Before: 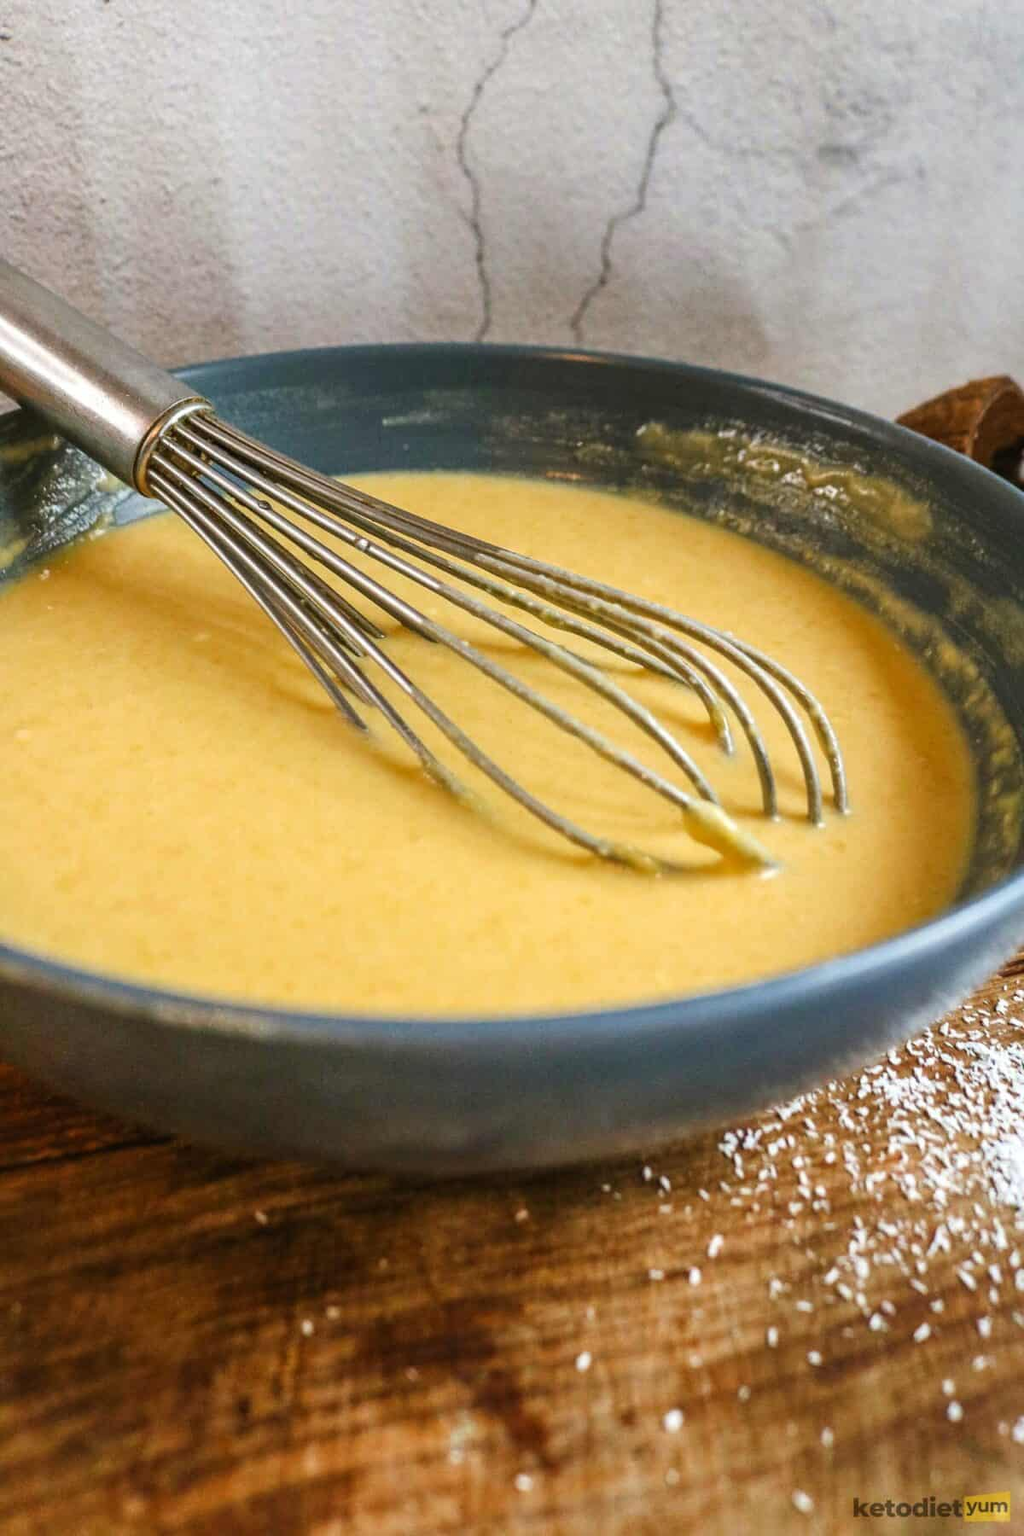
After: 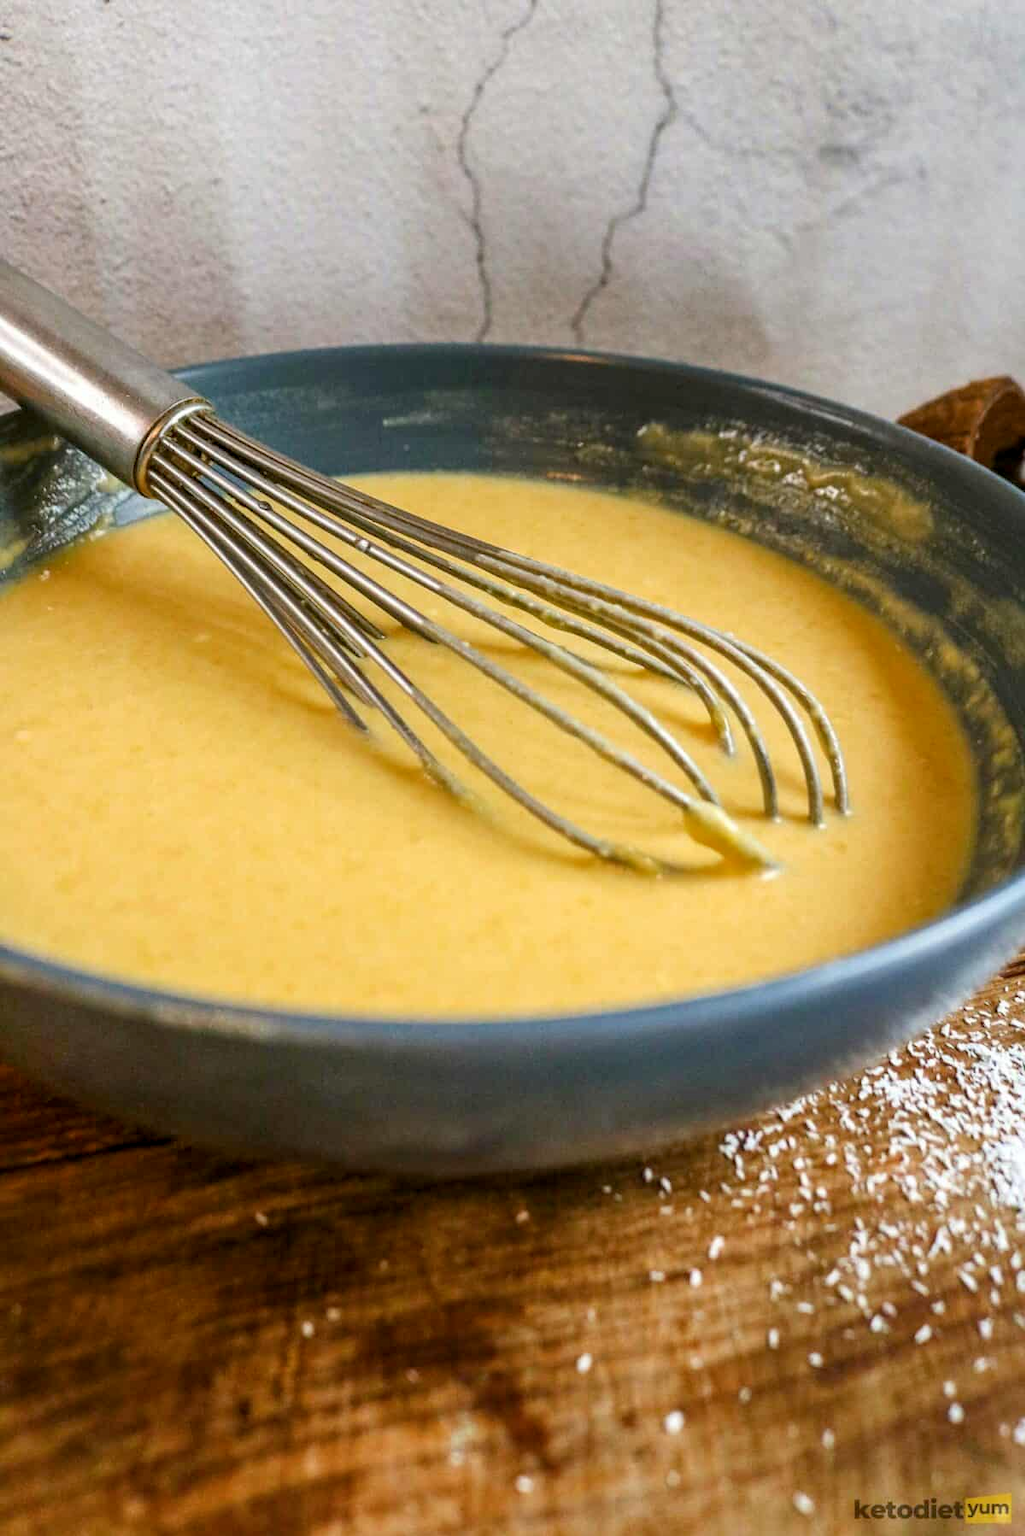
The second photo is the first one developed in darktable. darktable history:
crop: bottom 0.071%
color balance rgb: global offset › luminance -0.47%, perceptual saturation grading › global saturation 0.69%, global vibrance 9.918%
